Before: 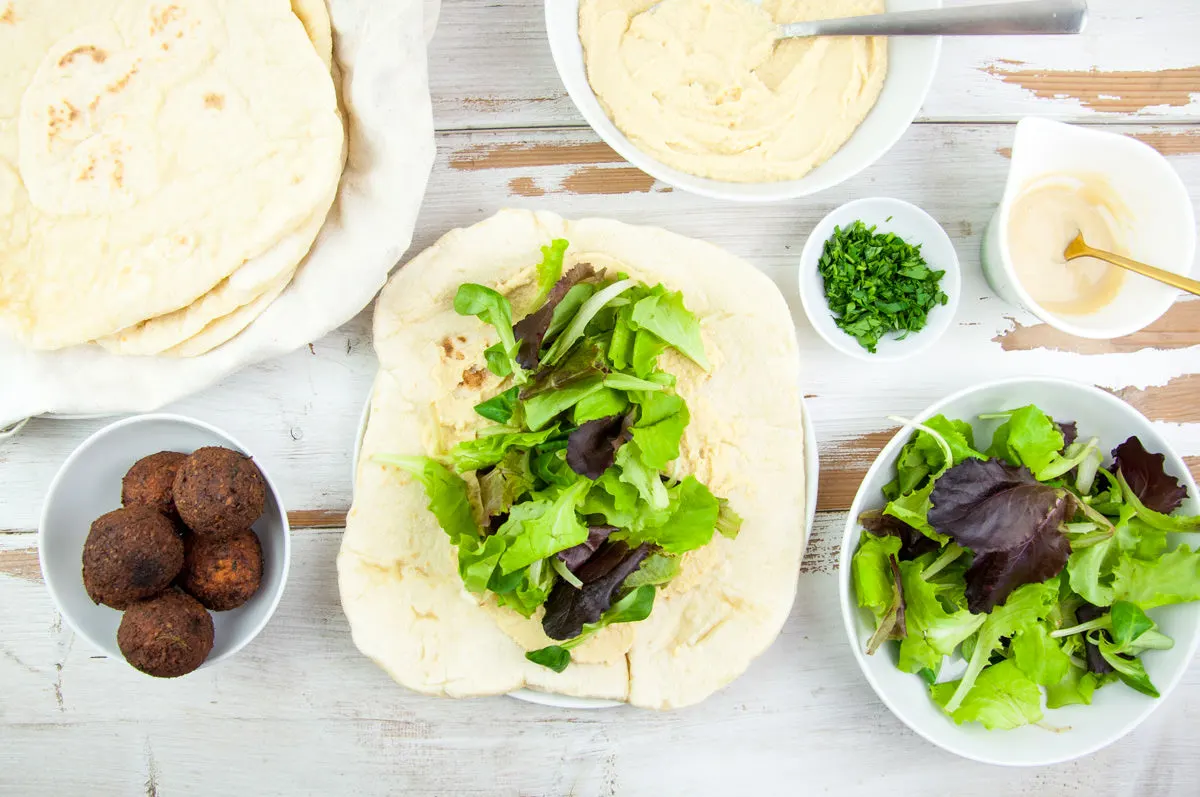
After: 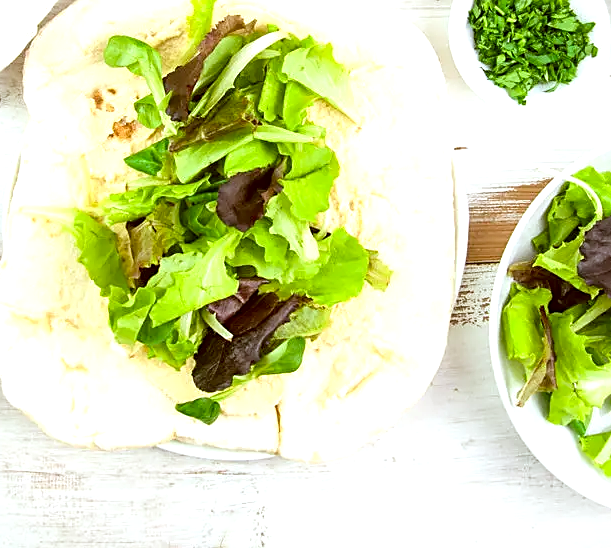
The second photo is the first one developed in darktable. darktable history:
crop and rotate: left 29.237%, top 31.152%, right 19.807%
exposure: black level correction 0.001, exposure 0.5 EV, compensate exposure bias true, compensate highlight preservation false
color correction: highlights a* -0.482, highlights b* 0.161, shadows a* 4.66, shadows b* 20.72
sharpen: amount 0.55
